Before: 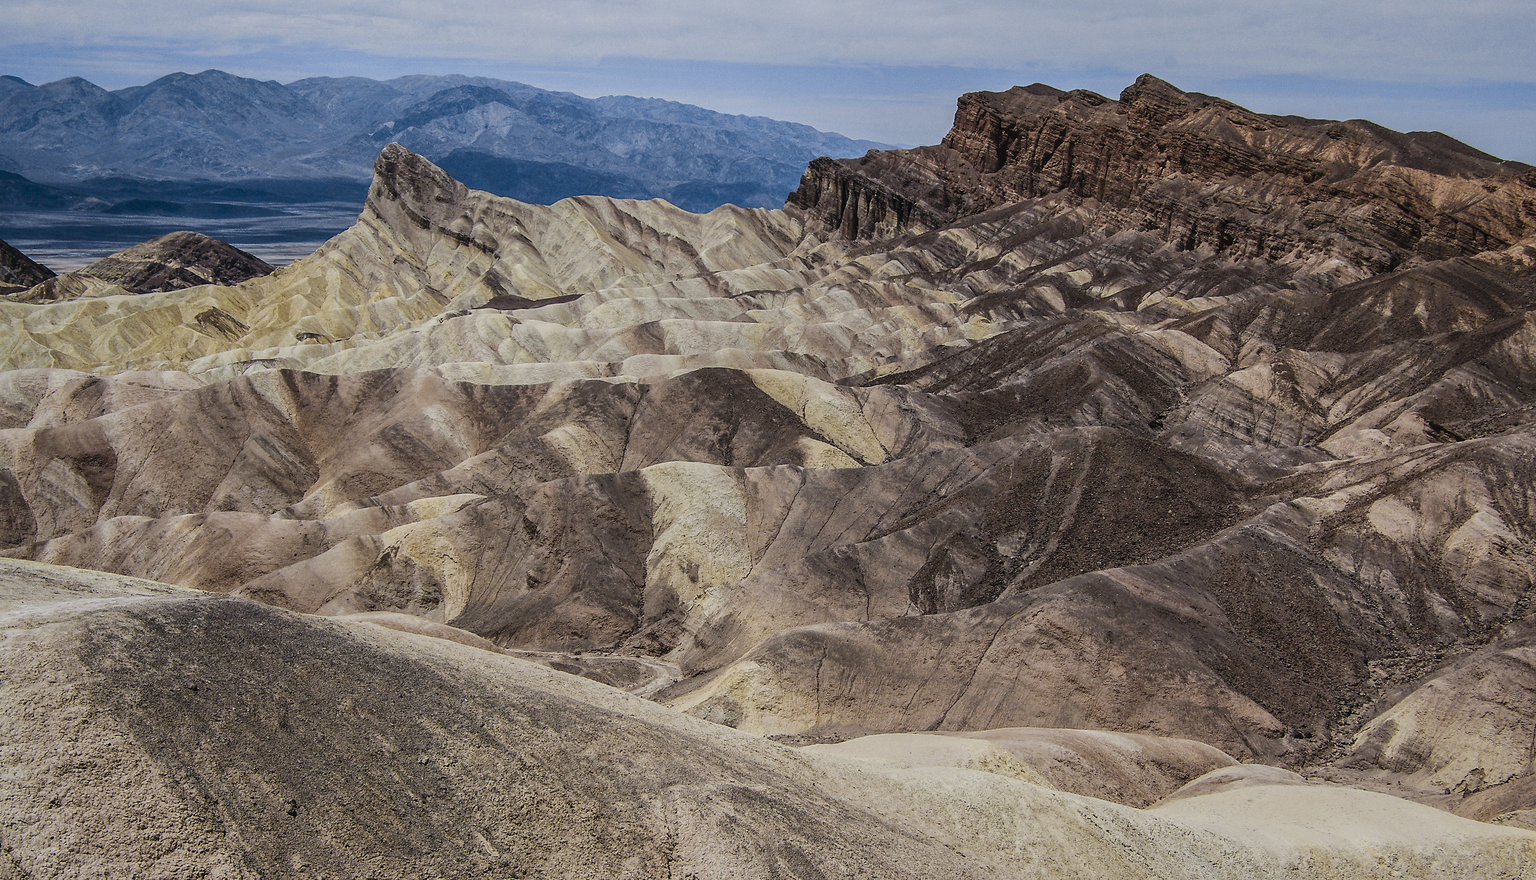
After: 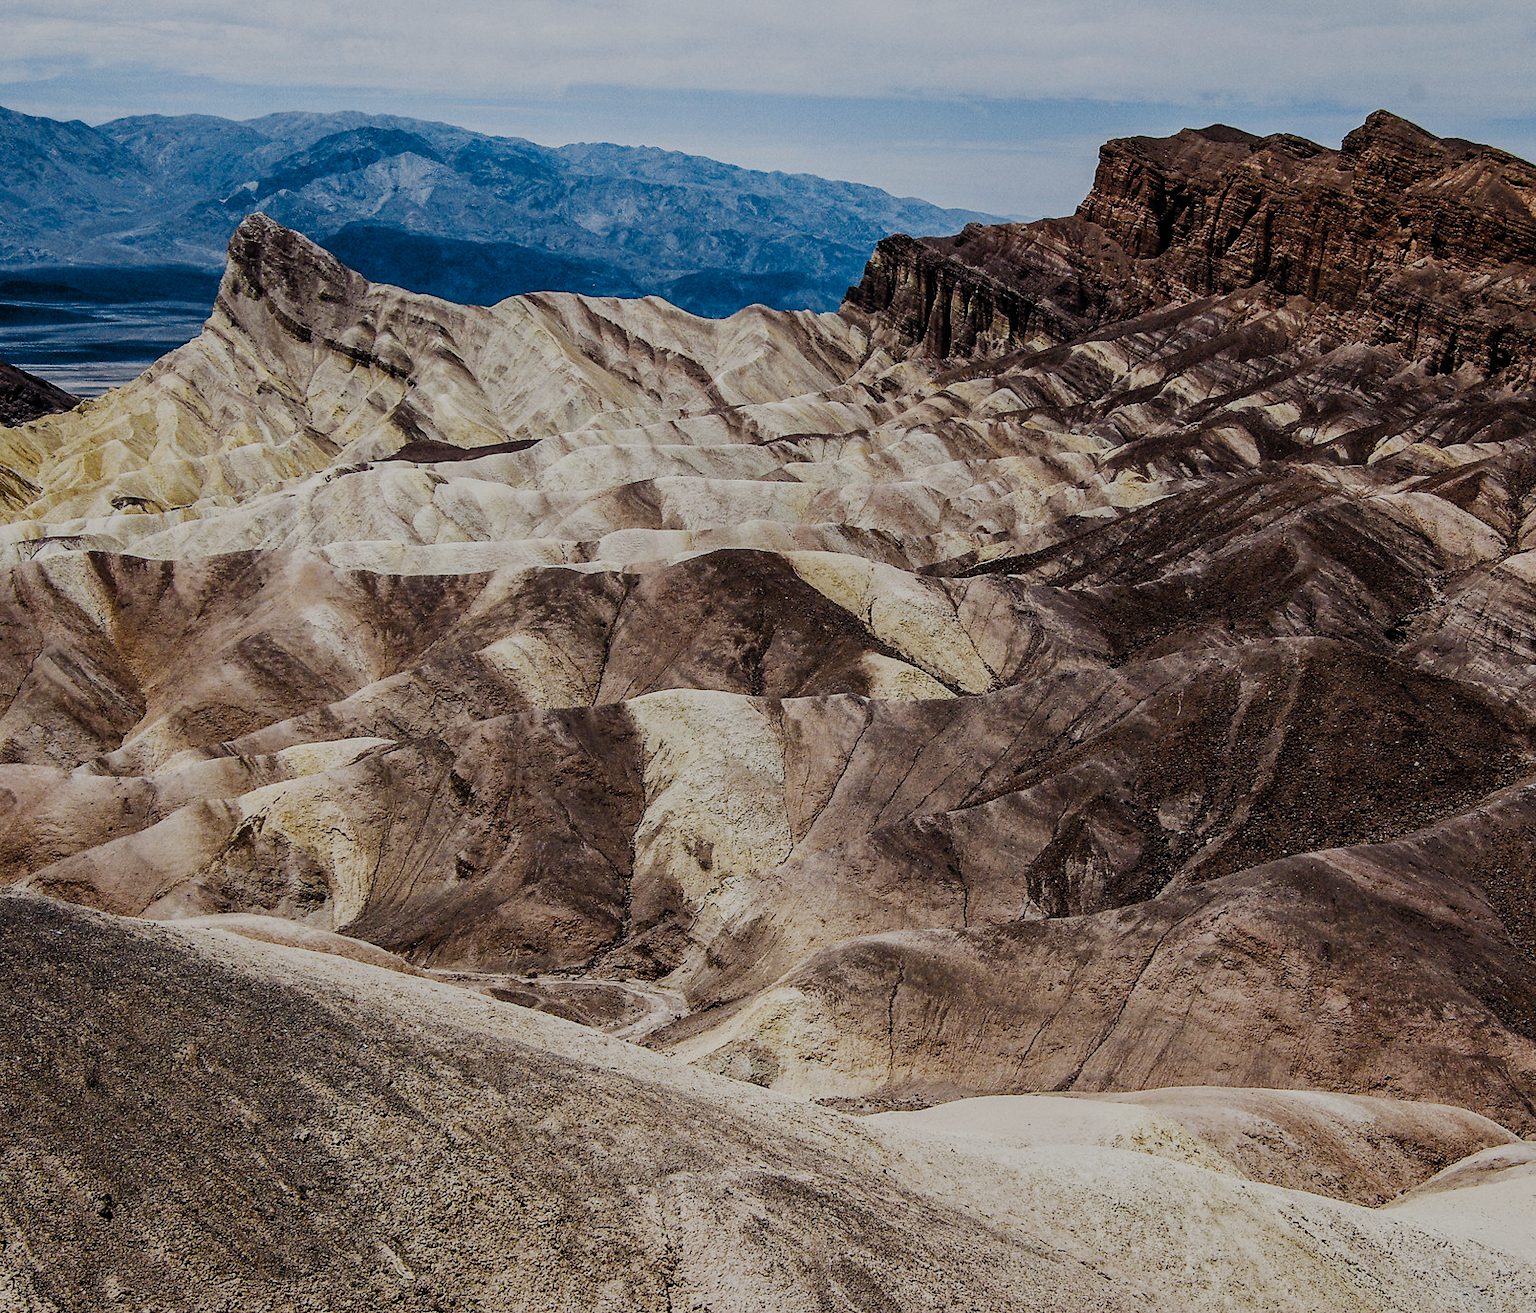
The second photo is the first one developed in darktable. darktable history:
filmic rgb: black relative exposure -7.21 EV, white relative exposure 5.34 EV, hardness 3.02, preserve chrominance no, color science v5 (2021), contrast in shadows safe, contrast in highlights safe
crop and rotate: left 14.419%, right 18.592%
color balance rgb: perceptual saturation grading › global saturation 20%, perceptual saturation grading › highlights -24.895%, perceptual saturation grading › shadows 26.065%, perceptual brilliance grading › highlights 14.423%, perceptual brilliance grading › mid-tones -5.288%, perceptual brilliance grading › shadows -26.026%, global vibrance 2.371%
